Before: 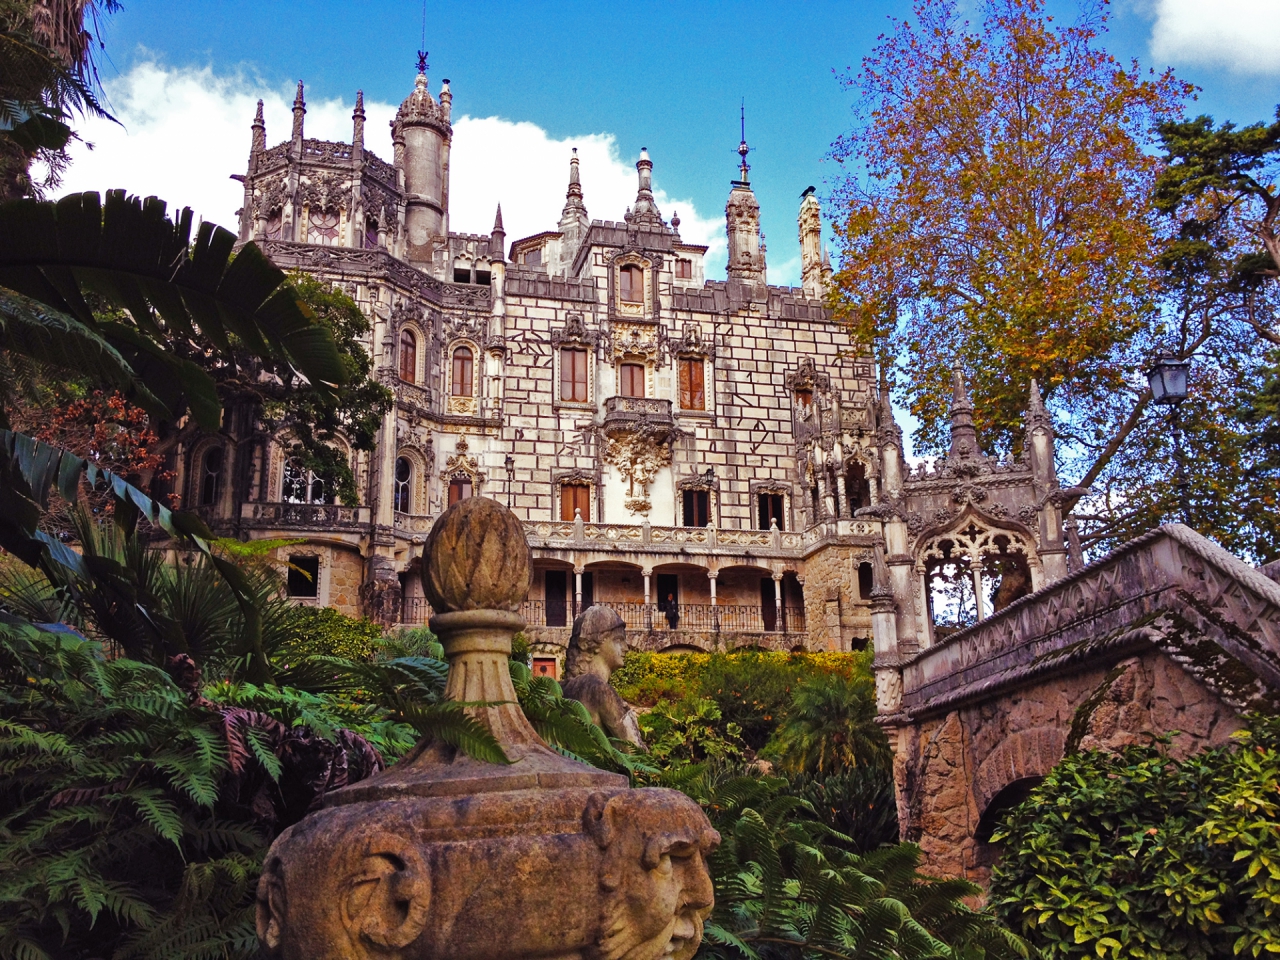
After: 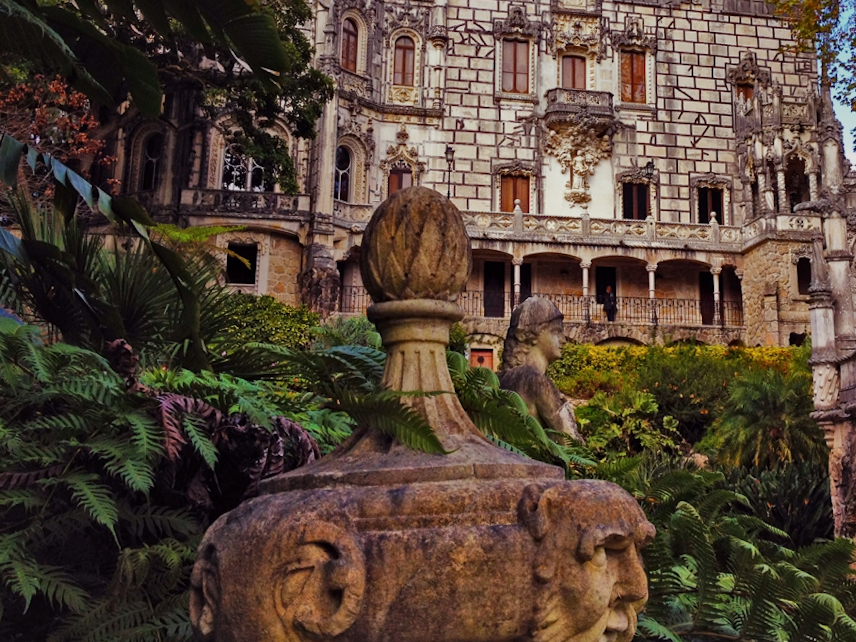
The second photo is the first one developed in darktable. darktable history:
local contrast: mode bilateral grid, contrast 20, coarseness 50, detail 120%, midtone range 0.2
graduated density: on, module defaults
crop and rotate: angle -0.82°, left 3.85%, top 31.828%, right 27.992%
